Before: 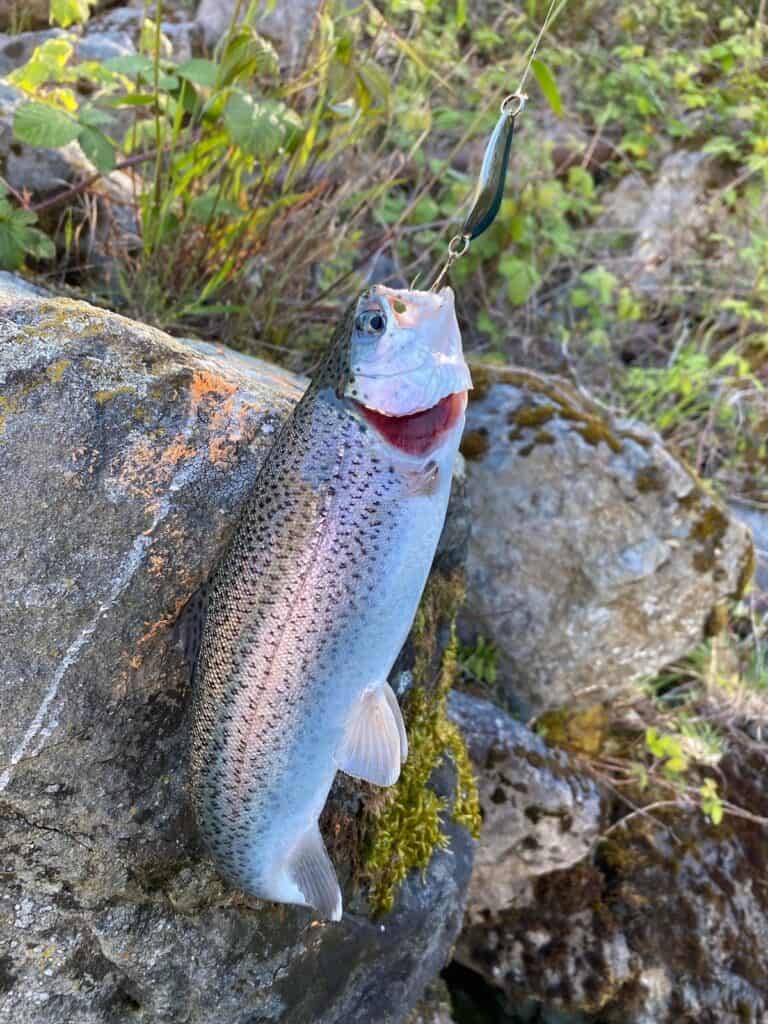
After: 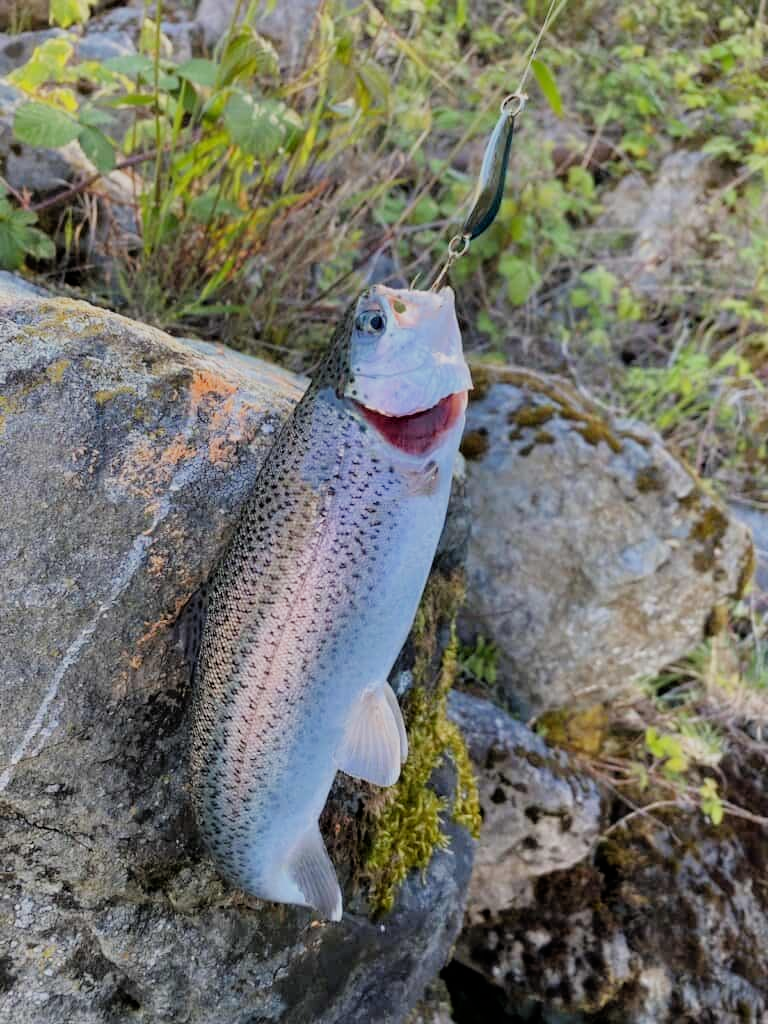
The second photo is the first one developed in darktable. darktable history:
filmic rgb: black relative exposure -7.73 EV, white relative exposure 4.45 EV, hardness 3.76, latitude 37.9%, contrast 0.974, highlights saturation mix 9.9%, shadows ↔ highlights balance 3.88%
